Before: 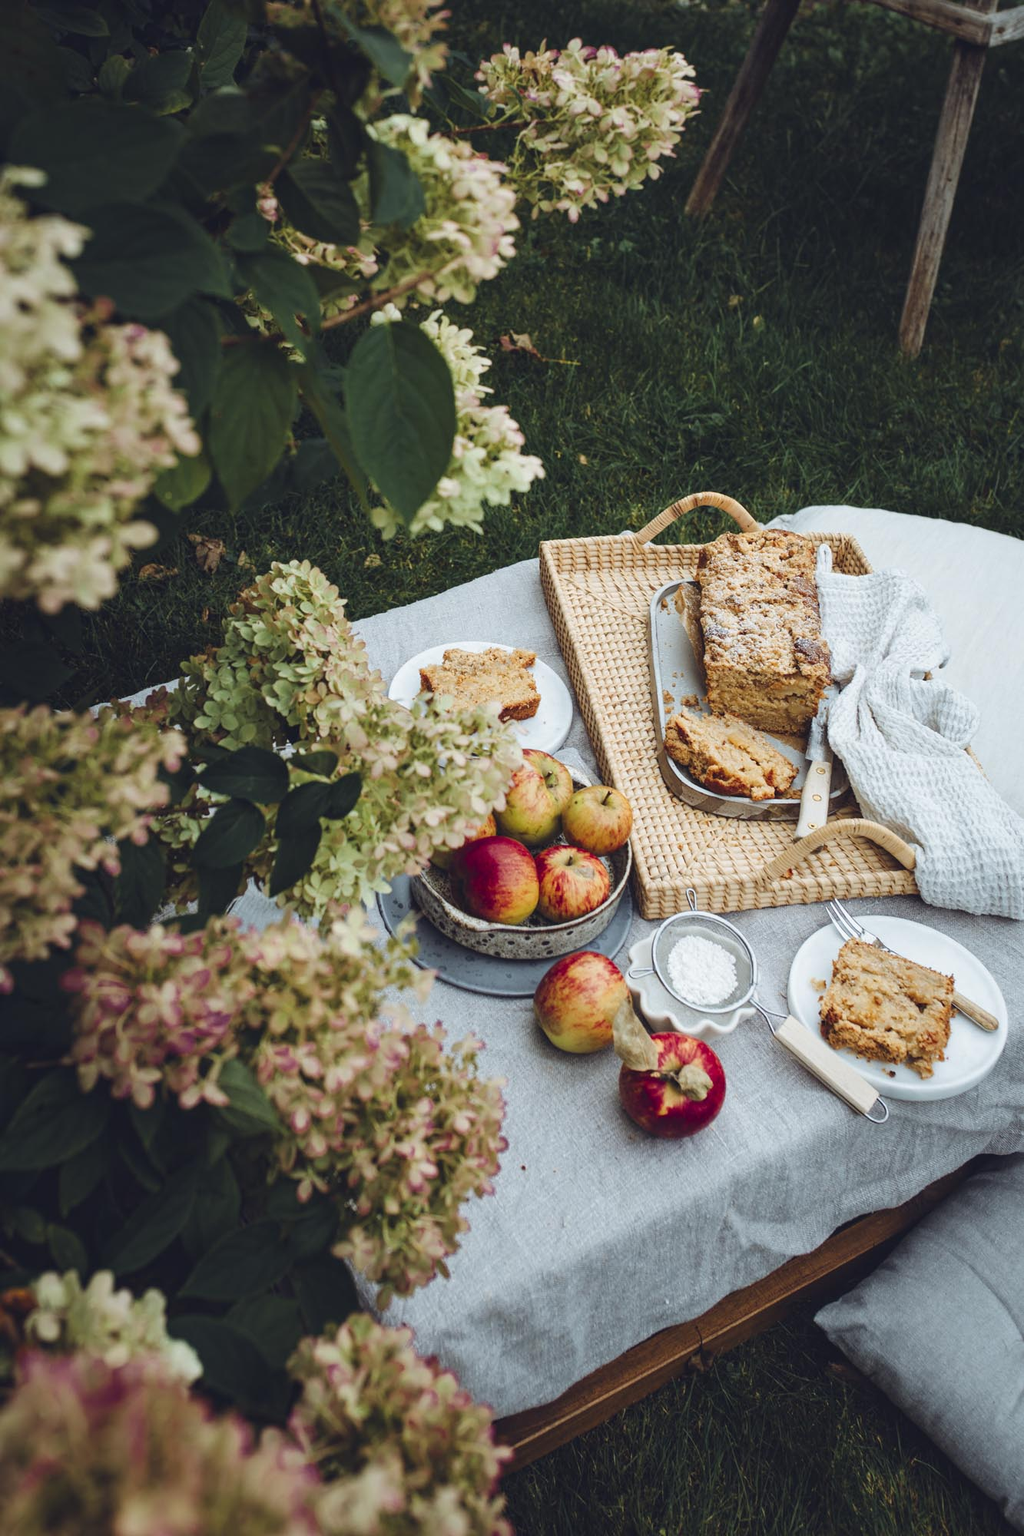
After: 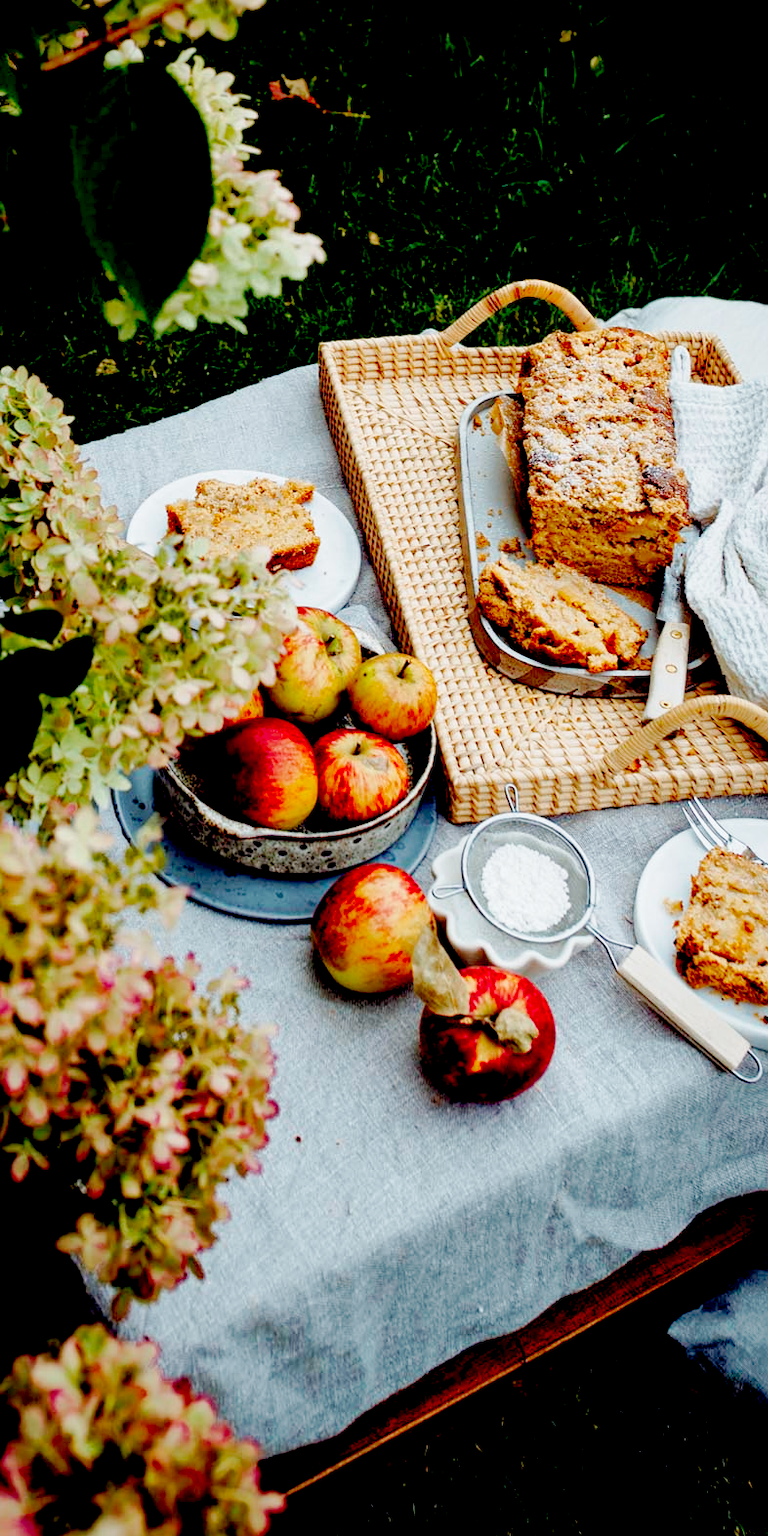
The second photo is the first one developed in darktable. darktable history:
exposure: black level correction 0.056, exposure -0.039 EV, compensate highlight preservation false
shadows and highlights: on, module defaults
crop and rotate: left 28.256%, top 17.734%, right 12.656%, bottom 3.573%
base curve: curves: ch0 [(0, 0) (0.032, 0.025) (0.121, 0.166) (0.206, 0.329) (0.605, 0.79) (1, 1)], preserve colors none
white balance: emerald 1
